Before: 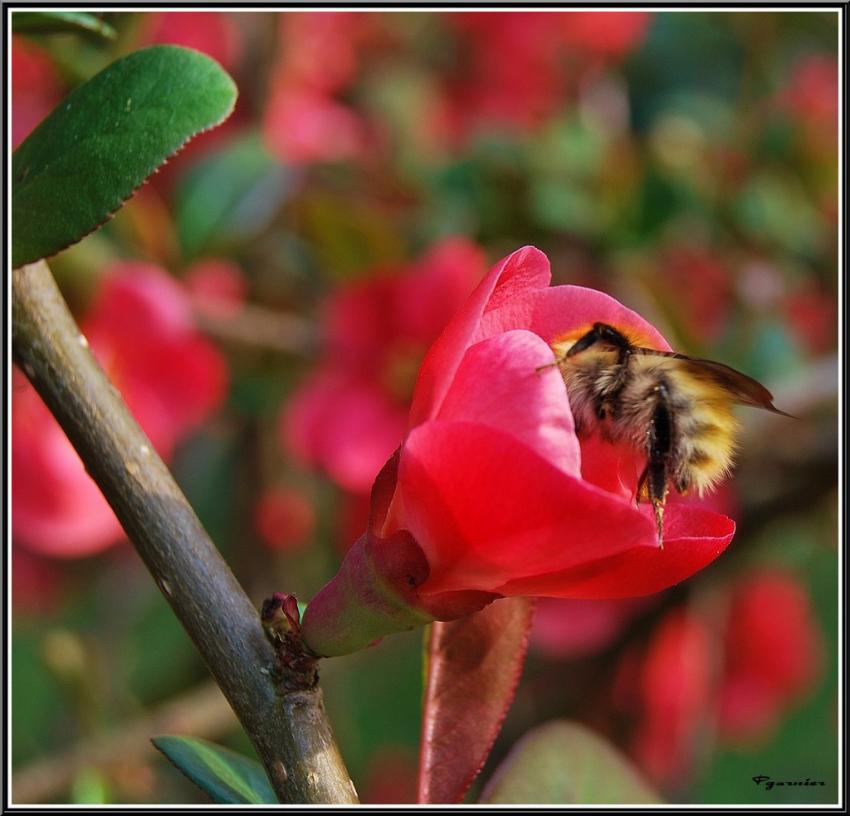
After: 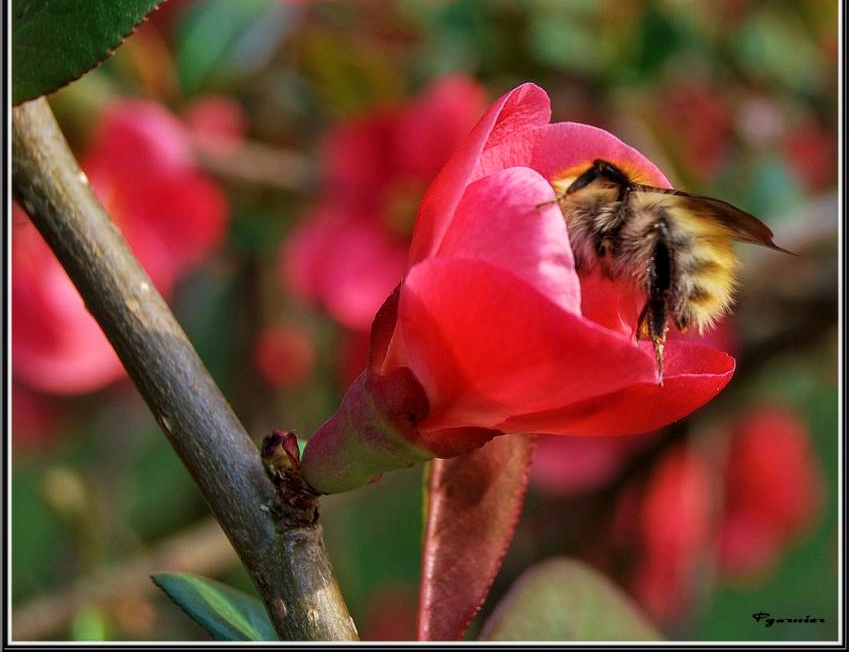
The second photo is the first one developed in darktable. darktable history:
local contrast: on, module defaults
crop and rotate: top 19.998%
